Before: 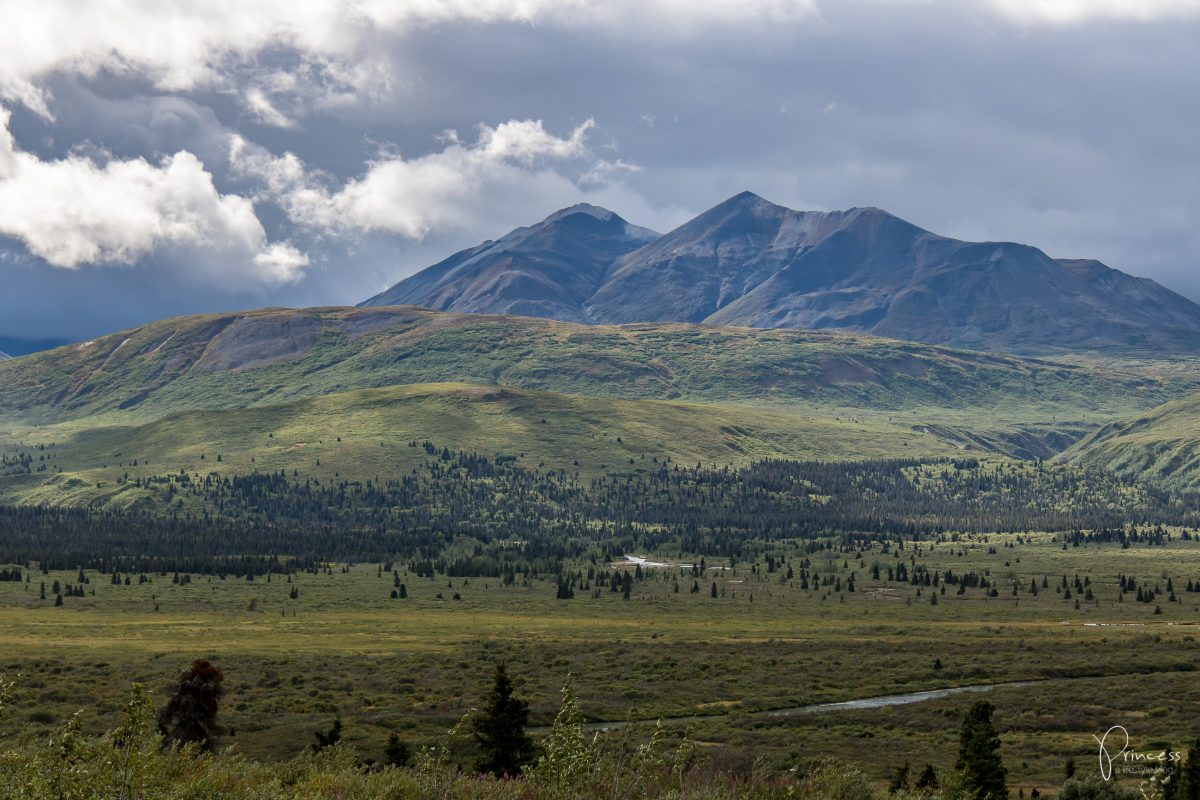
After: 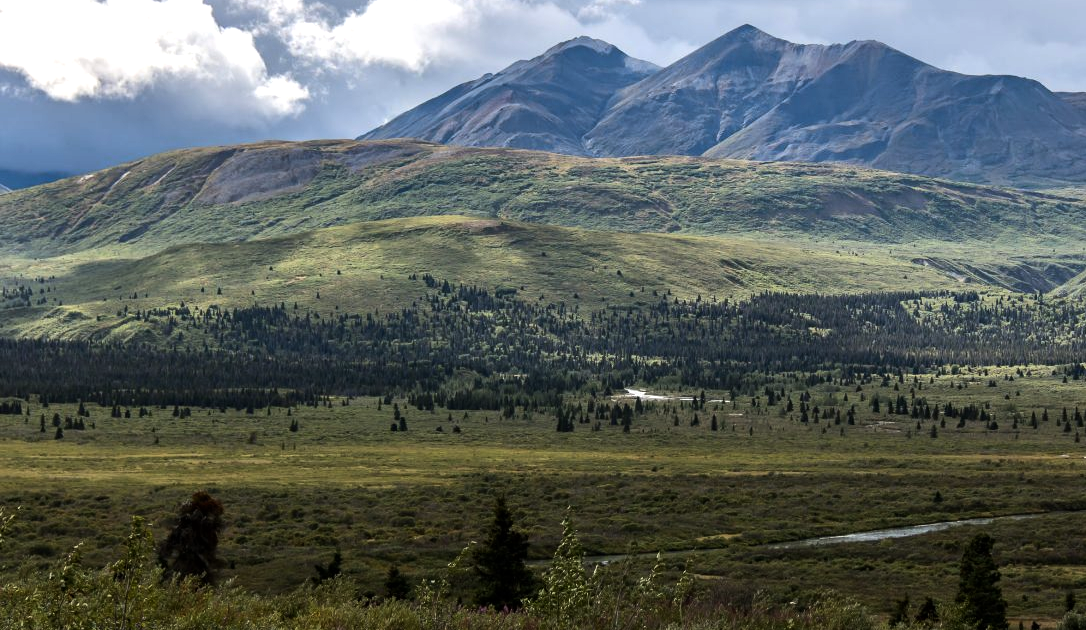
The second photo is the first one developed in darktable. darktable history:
crop: top 20.916%, right 9.437%, bottom 0.316%
tone equalizer: -8 EV -0.75 EV, -7 EV -0.7 EV, -6 EV -0.6 EV, -5 EV -0.4 EV, -3 EV 0.4 EV, -2 EV 0.6 EV, -1 EV 0.7 EV, +0 EV 0.75 EV, edges refinement/feathering 500, mask exposure compensation -1.57 EV, preserve details no
